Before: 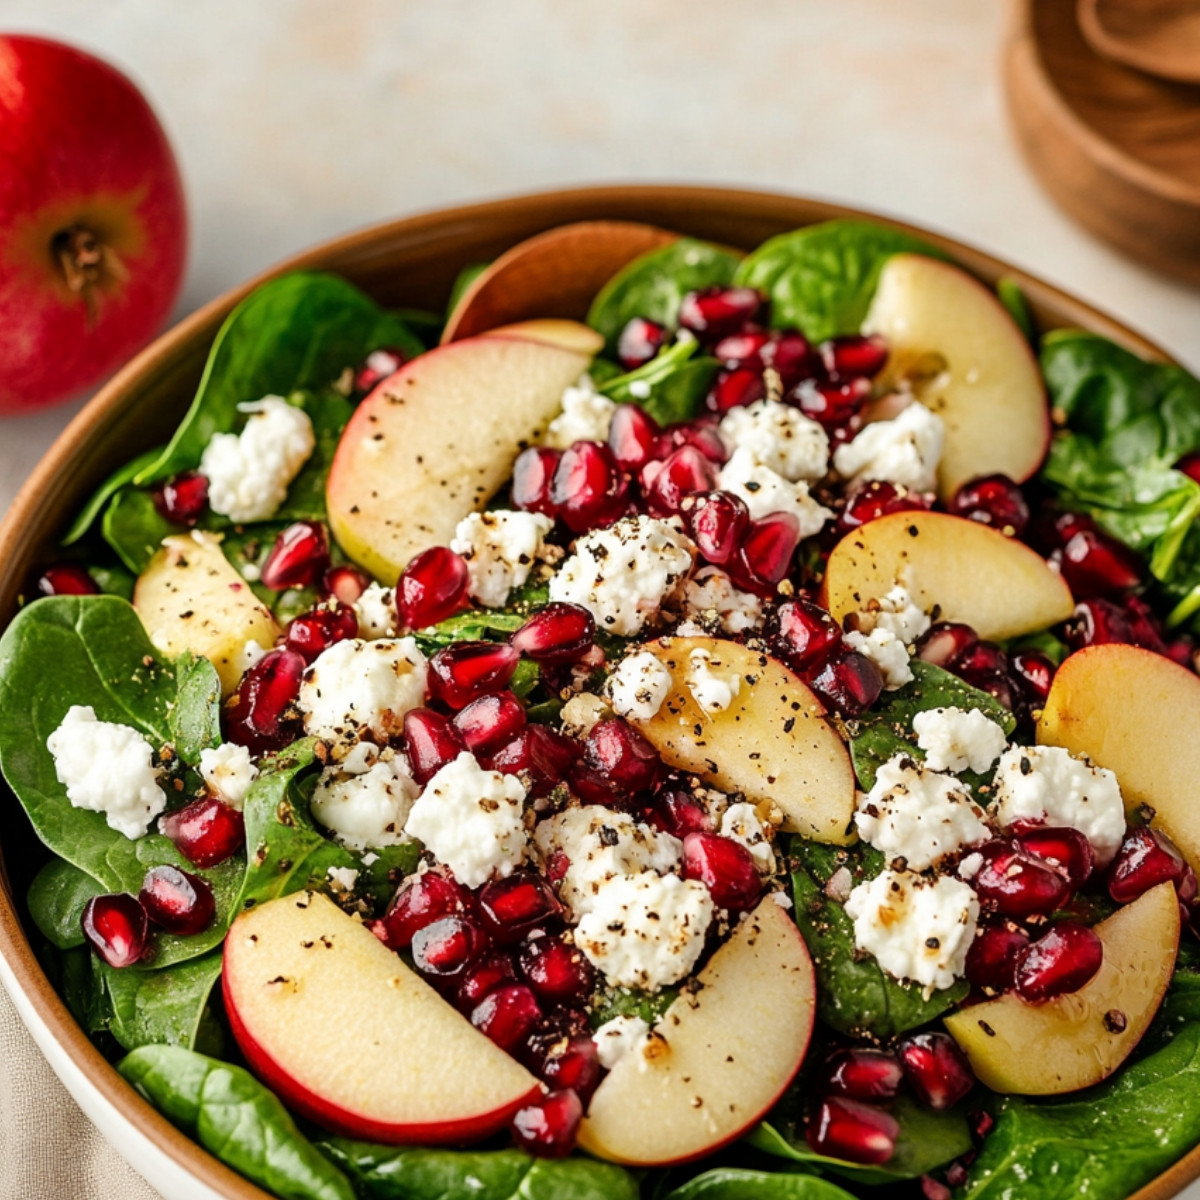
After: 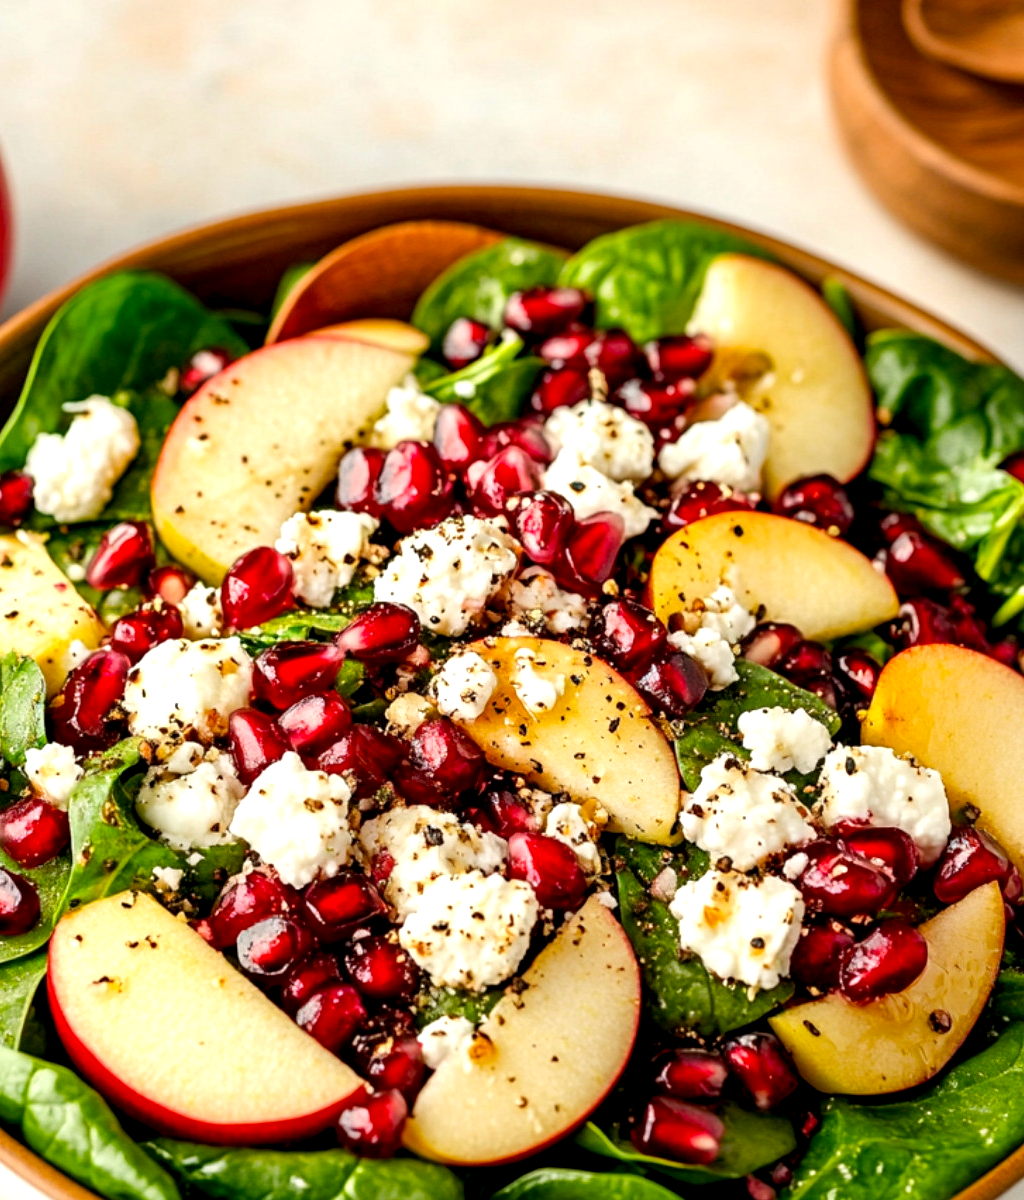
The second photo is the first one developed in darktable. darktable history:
crop and rotate: left 14.584%
white balance: red 1.009, blue 0.985
color balance: output saturation 110%
exposure: black level correction 0.005, exposure 0.417 EV, compensate highlight preservation false
